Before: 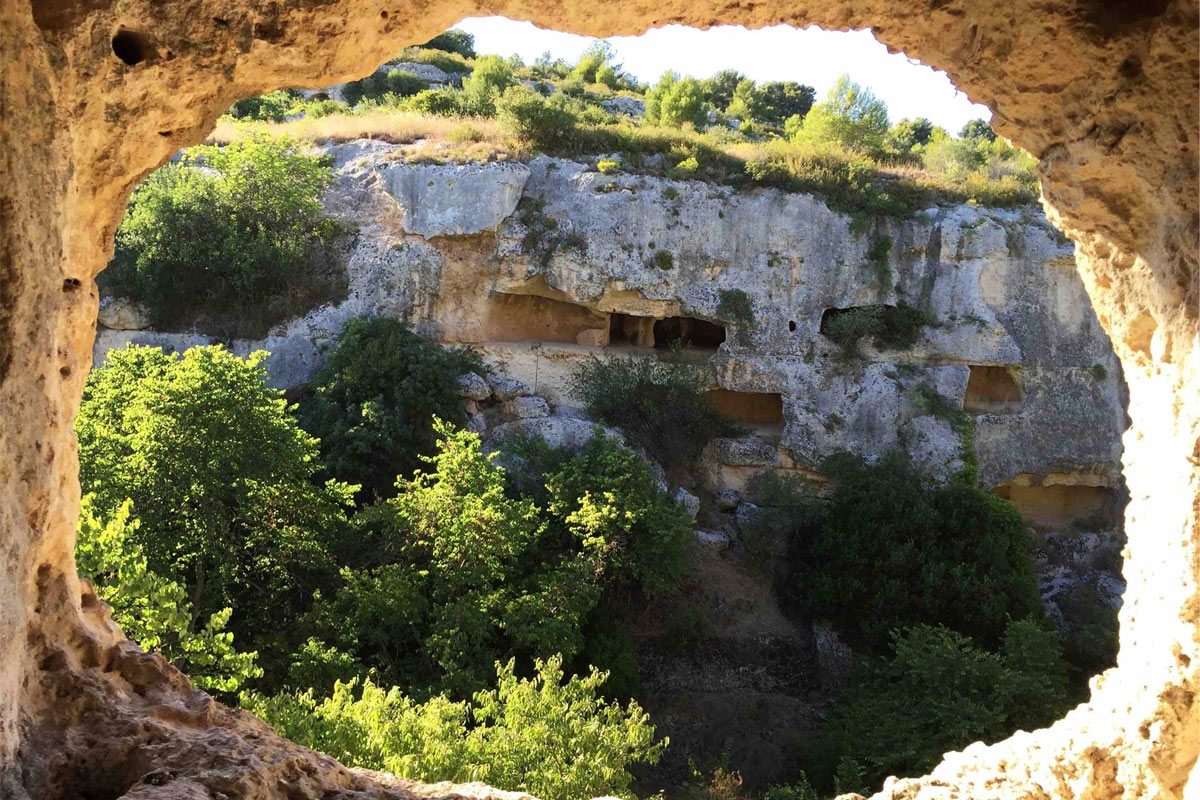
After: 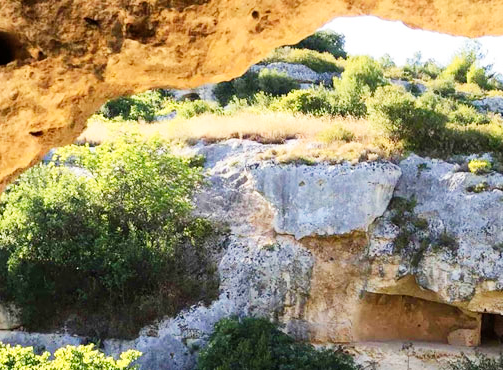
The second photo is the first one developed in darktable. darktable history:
tone curve: curves: ch0 [(0, 0) (0.004, 0.001) (0.02, 0.008) (0.218, 0.218) (0.664, 0.774) (0.832, 0.914) (1, 1)], preserve colors none
crop and rotate: left 10.817%, top 0.062%, right 47.194%, bottom 53.626%
